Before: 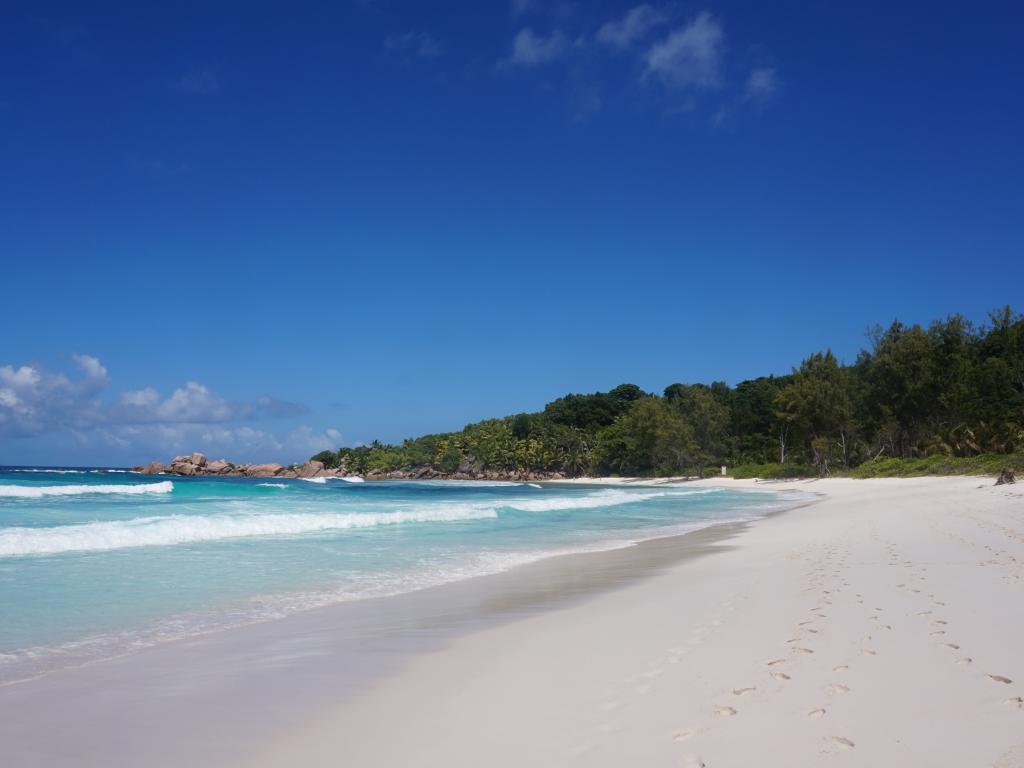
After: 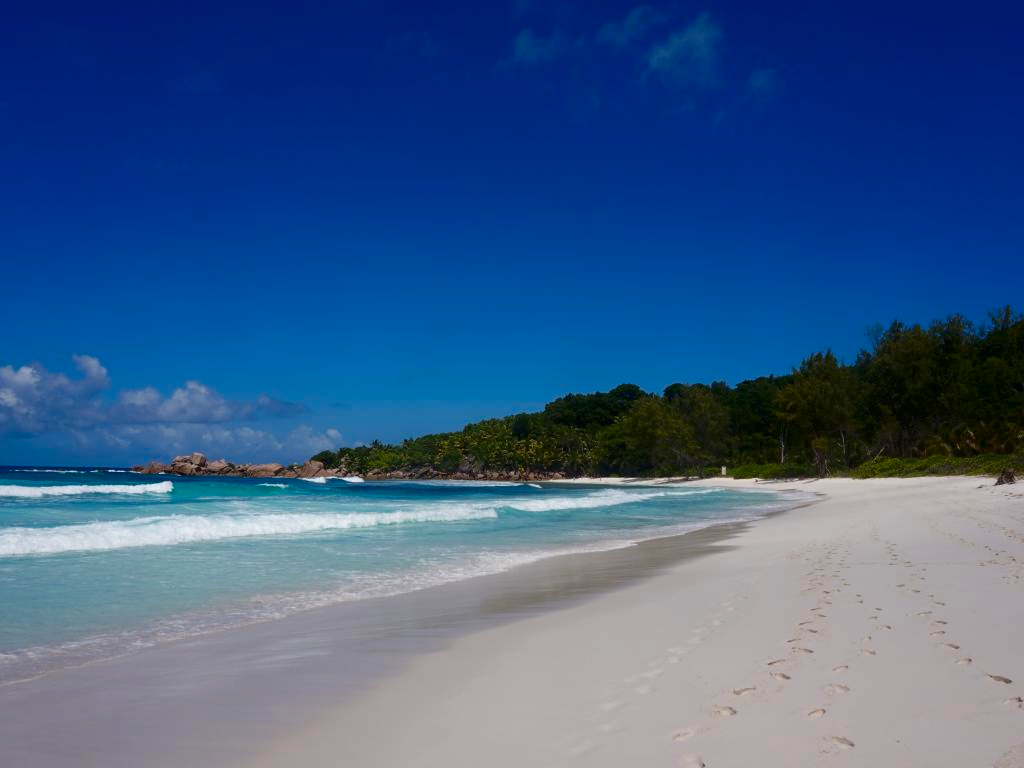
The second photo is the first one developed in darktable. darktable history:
contrast brightness saturation: brightness -0.248, saturation 0.204
